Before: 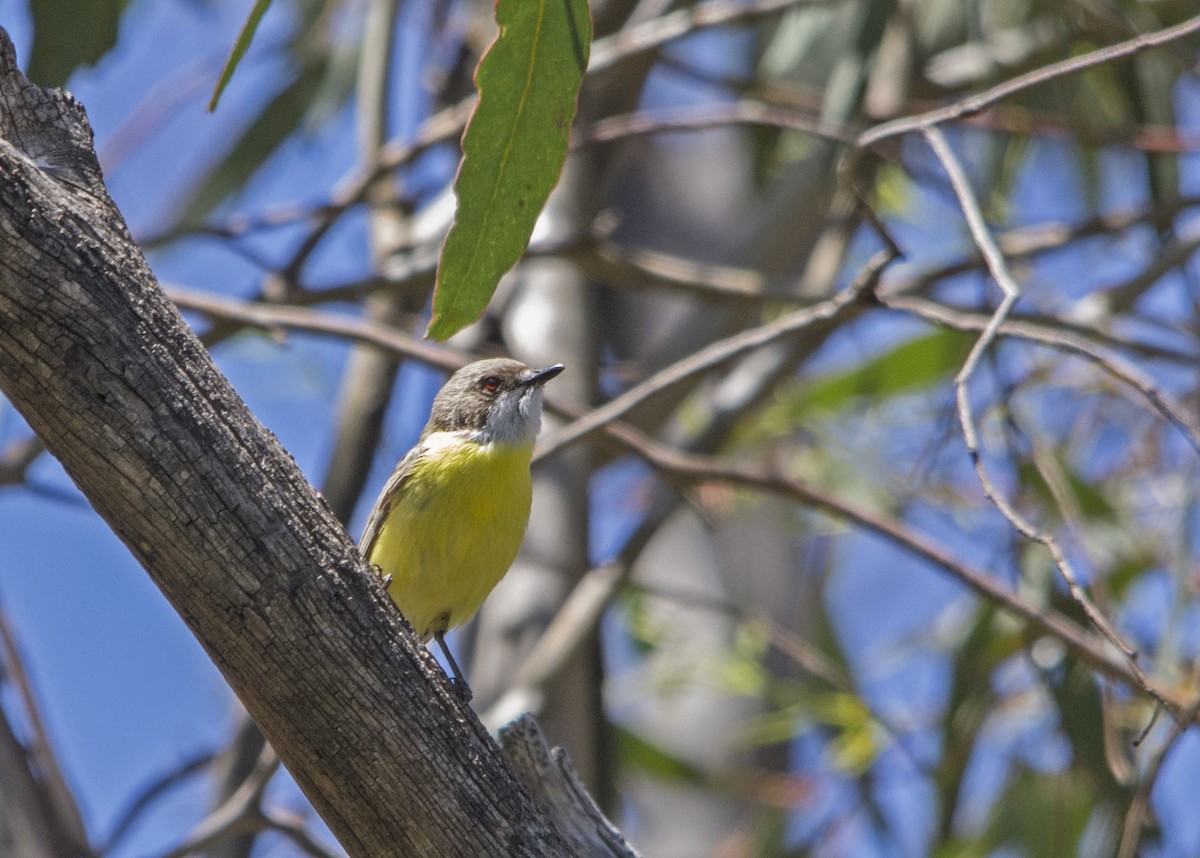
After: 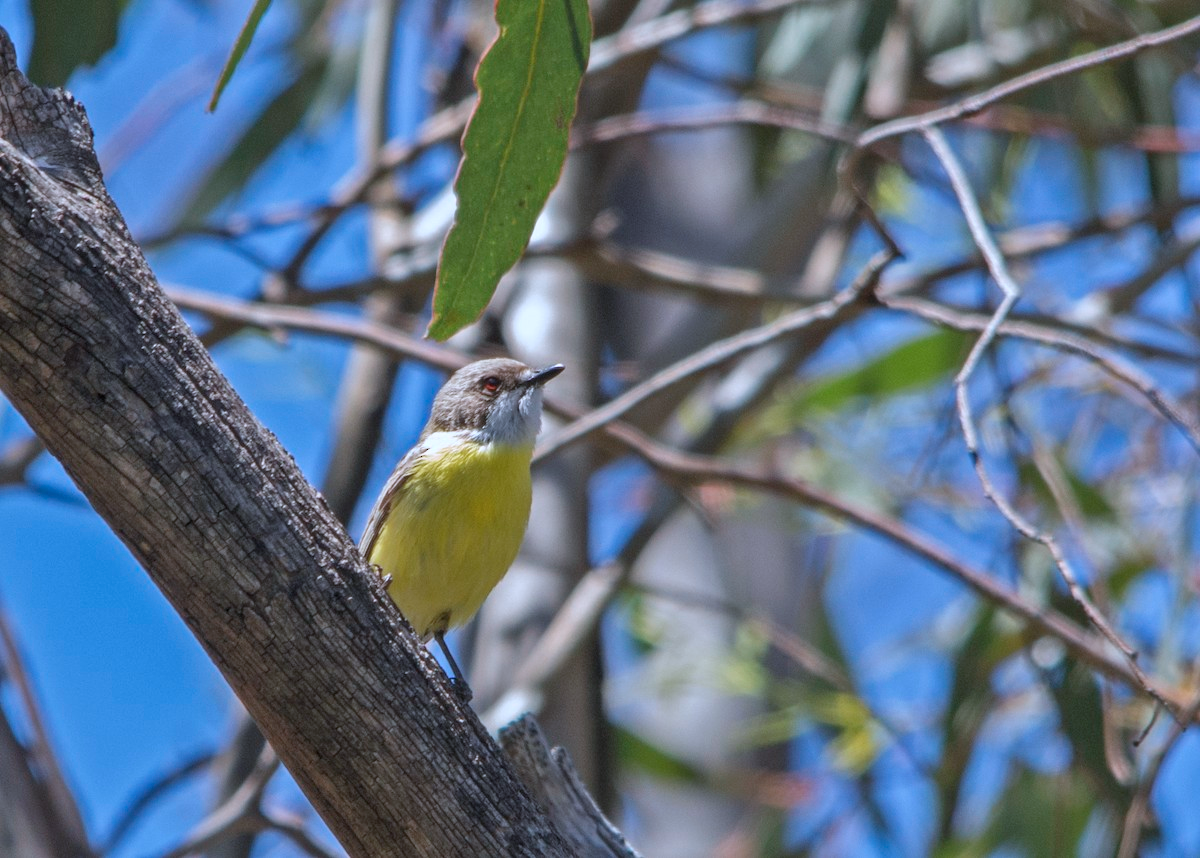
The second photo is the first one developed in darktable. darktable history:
color correction: highlights a* -1.89, highlights b* -18.25
